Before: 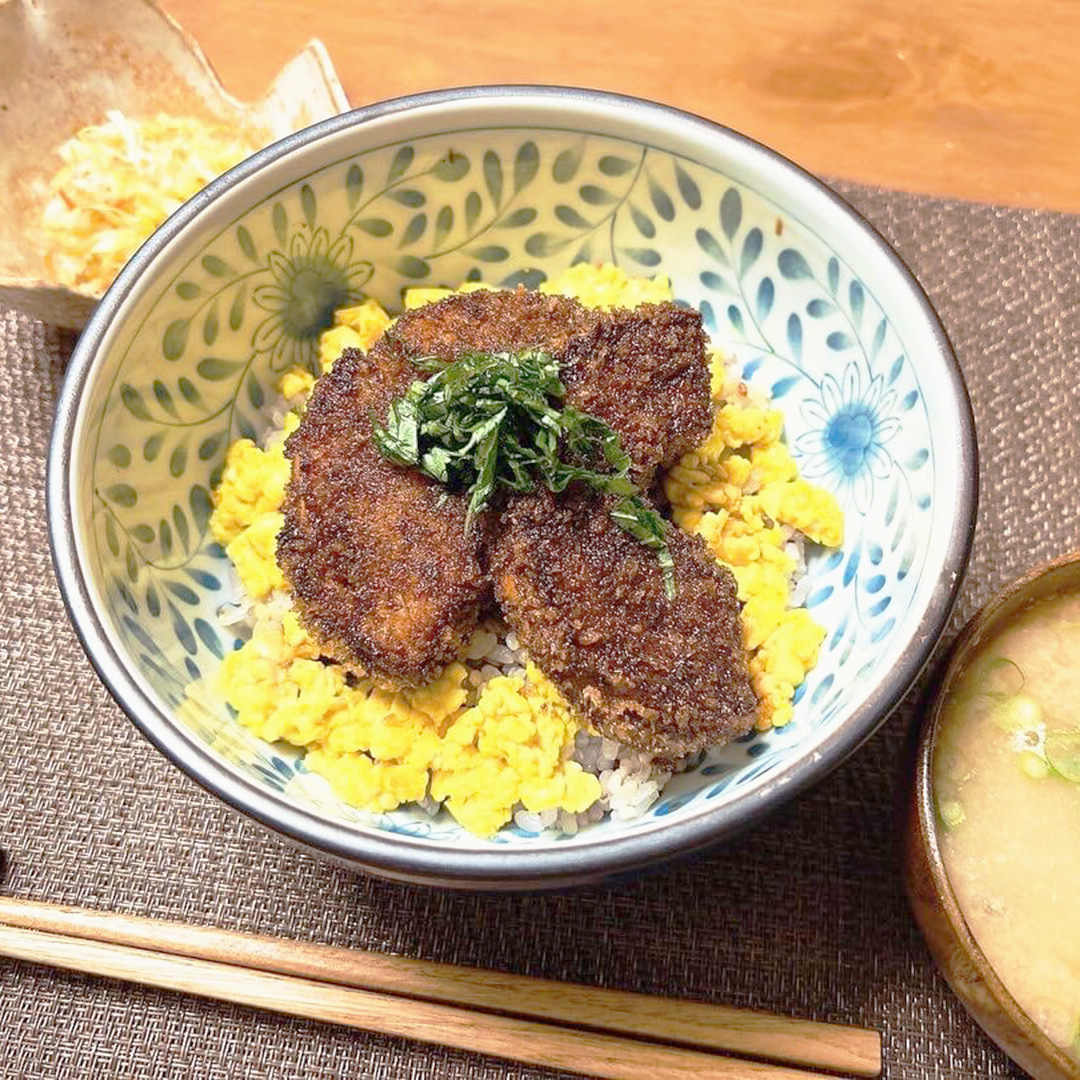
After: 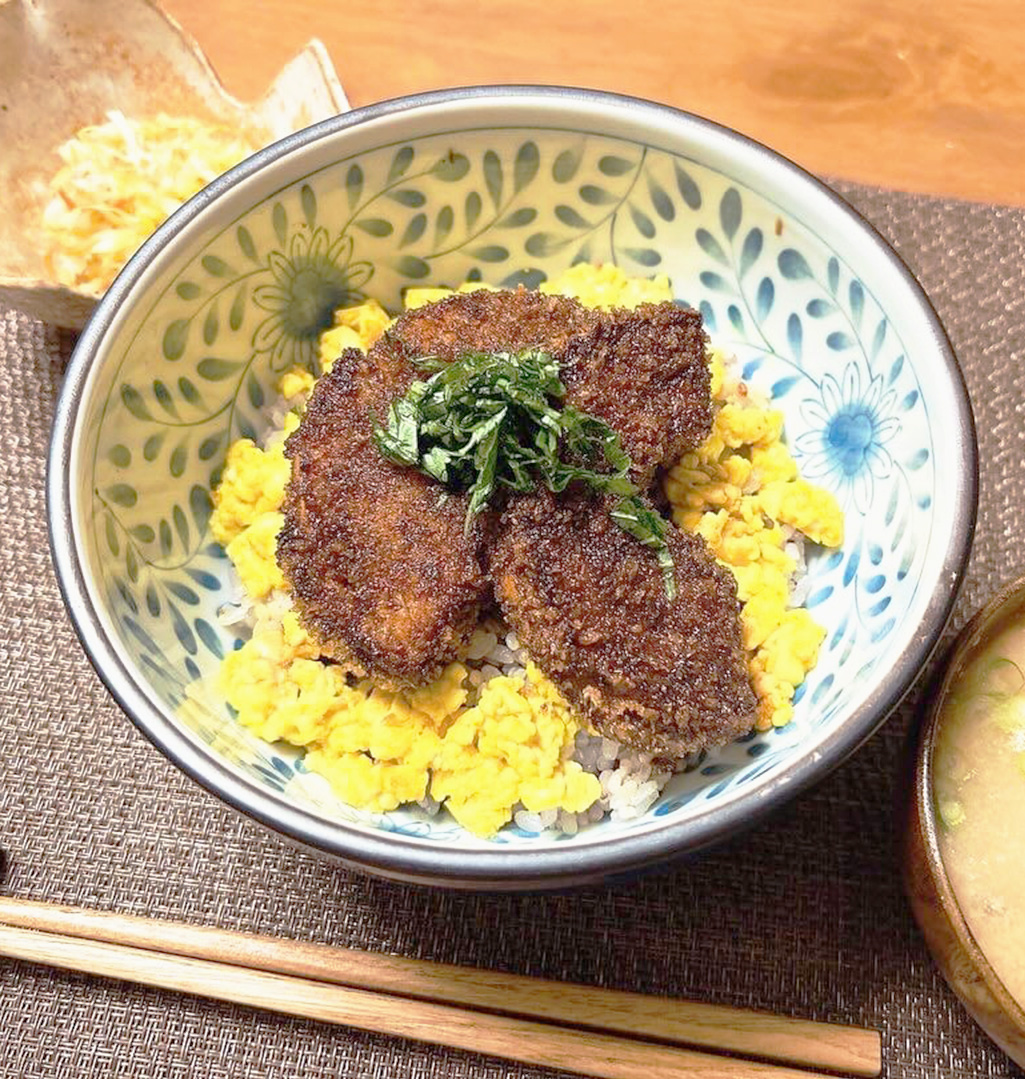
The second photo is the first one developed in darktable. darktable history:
crop and rotate: left 0%, right 5.075%
